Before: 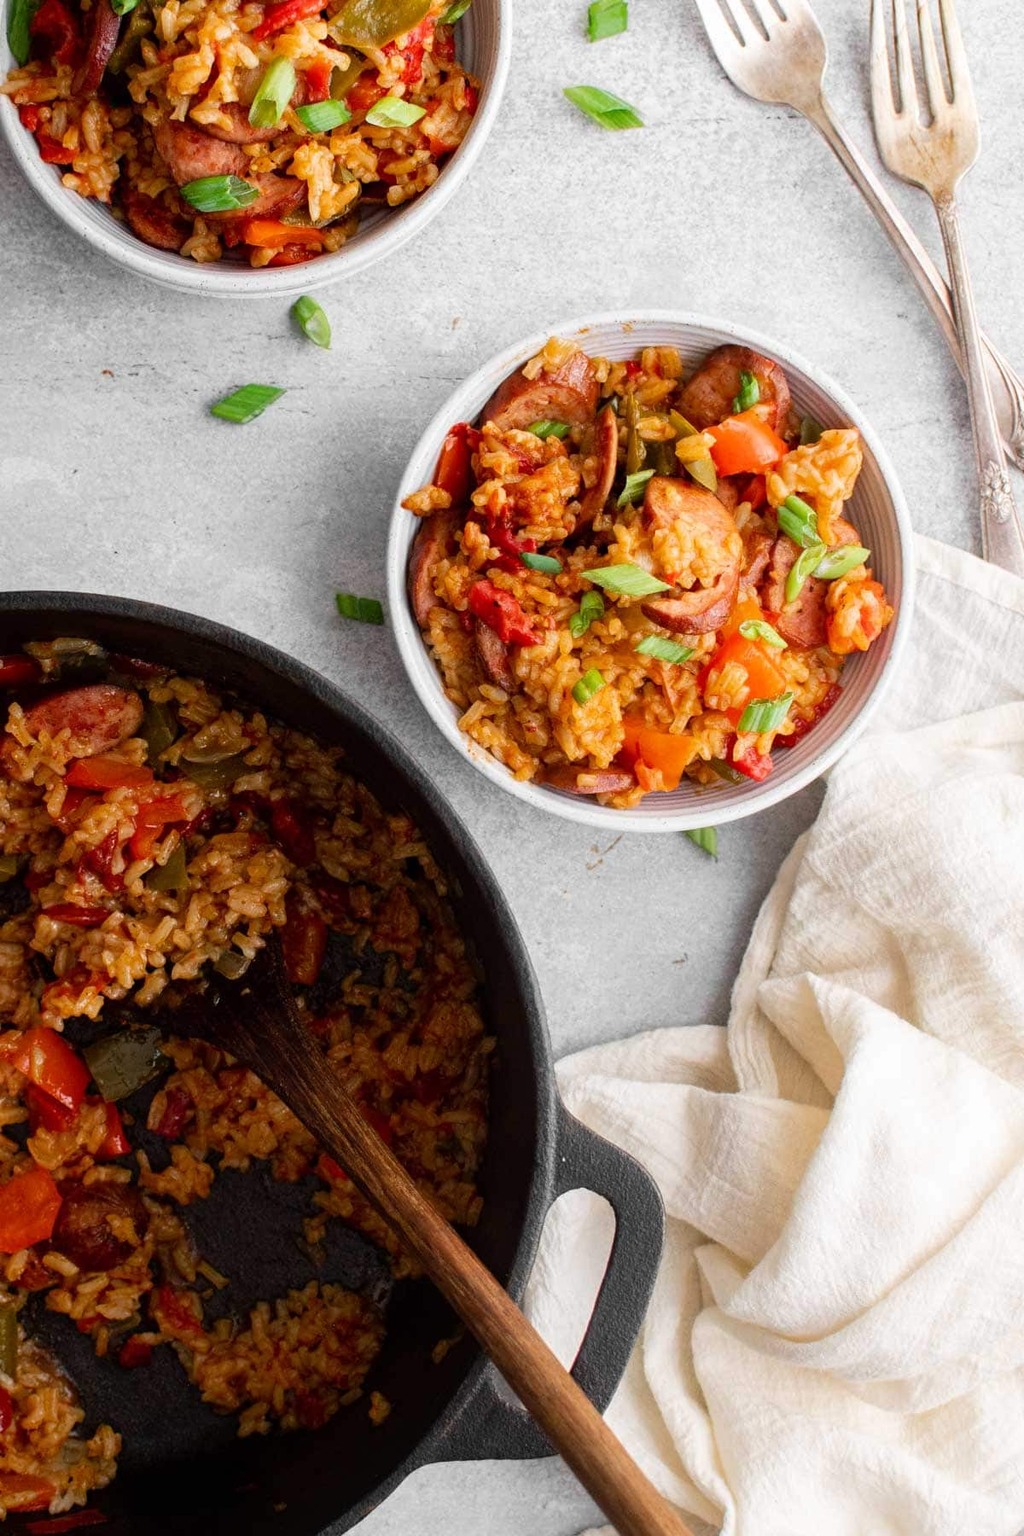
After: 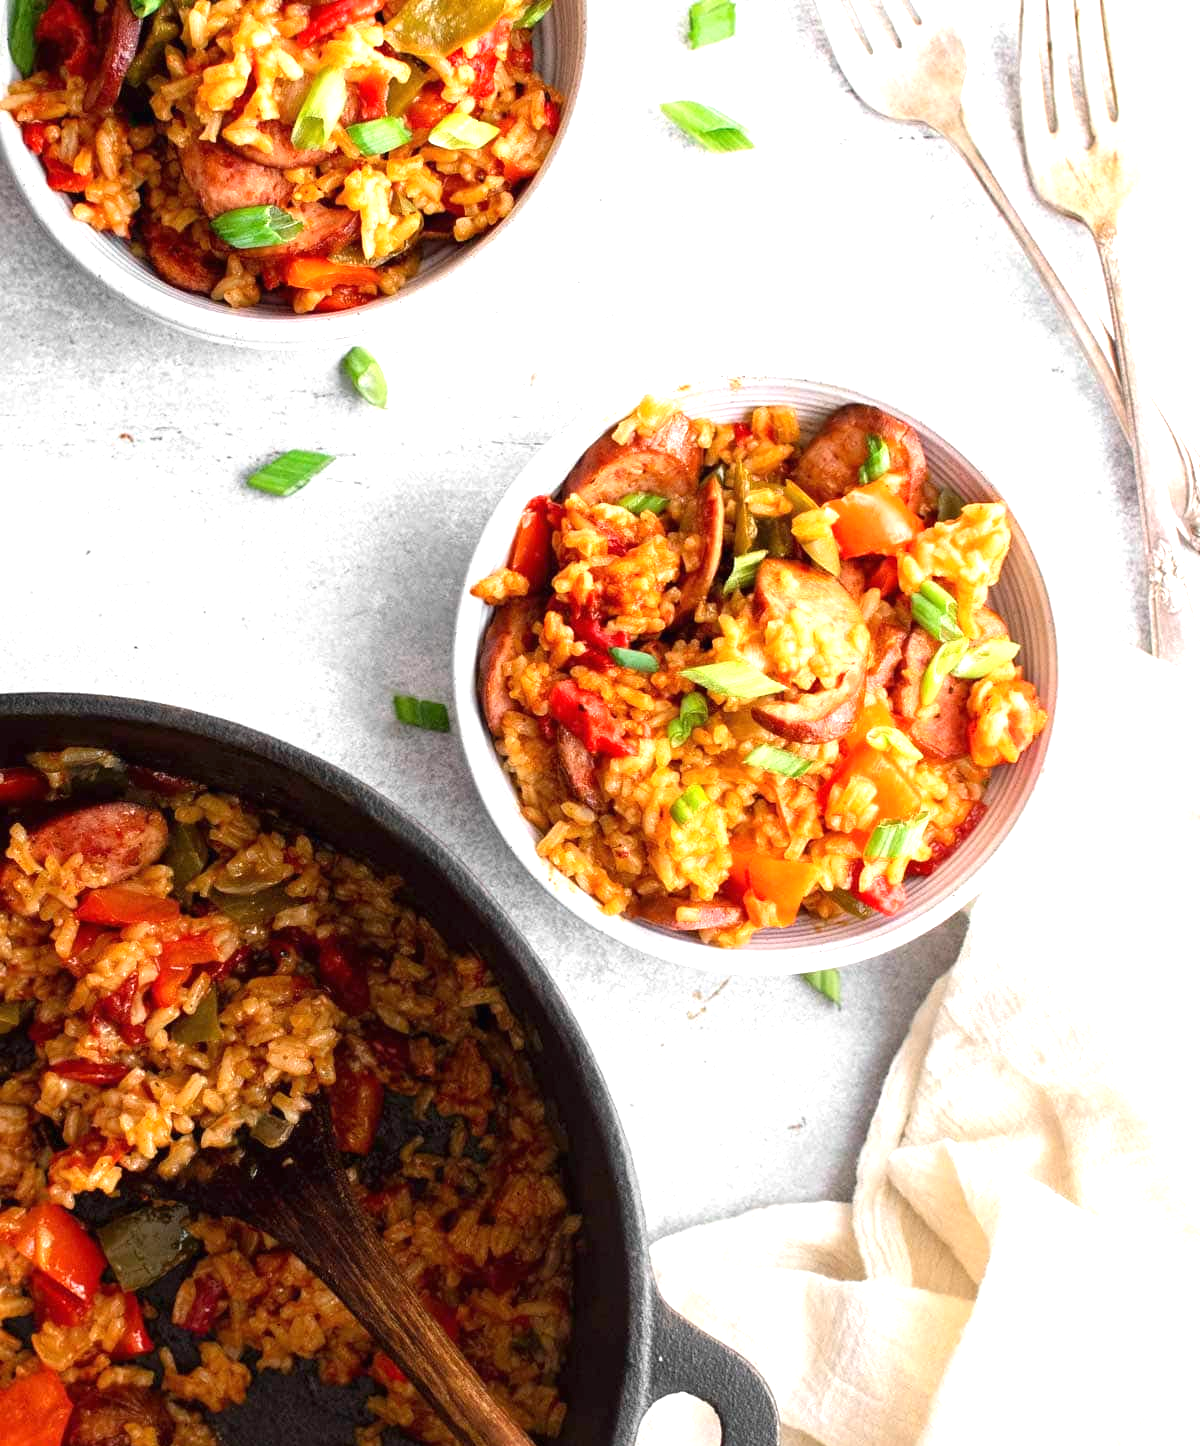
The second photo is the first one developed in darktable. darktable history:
exposure: black level correction 0, exposure 0.948 EV, compensate highlight preservation false
crop: bottom 19.624%
